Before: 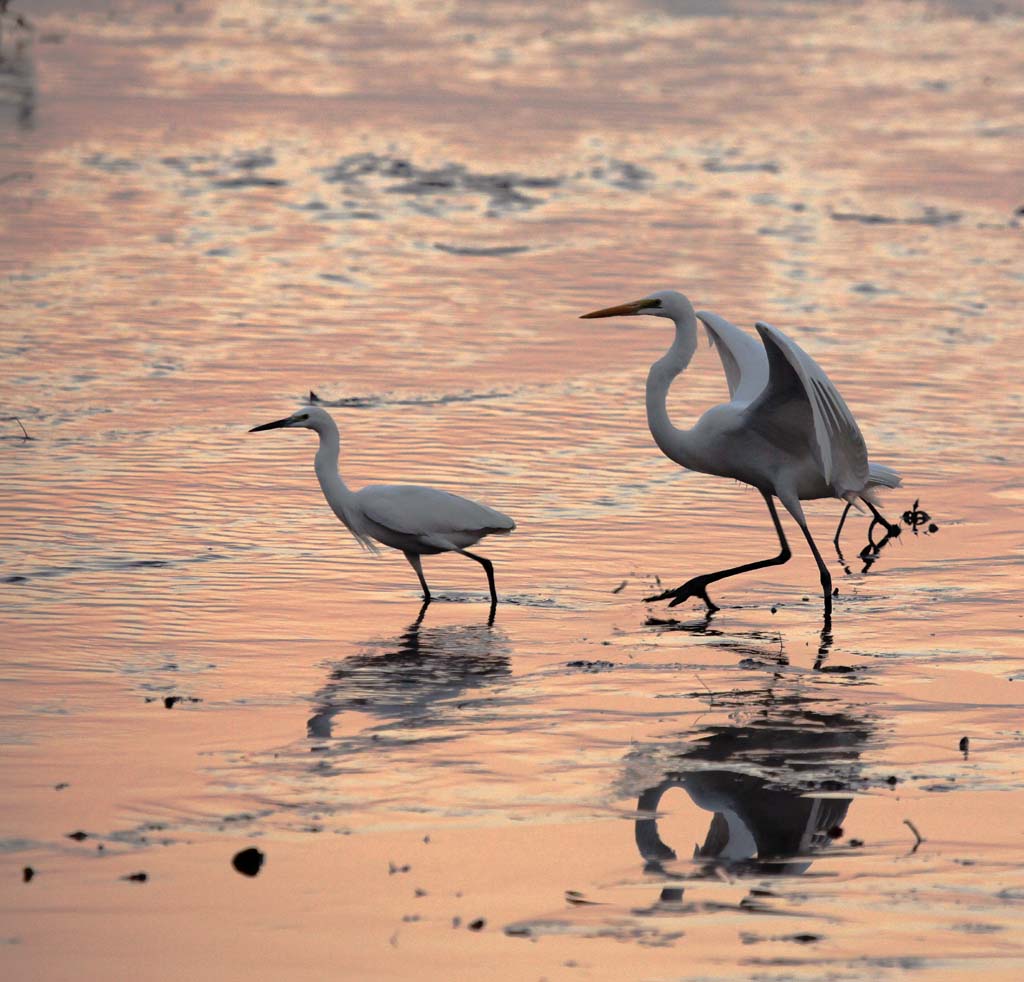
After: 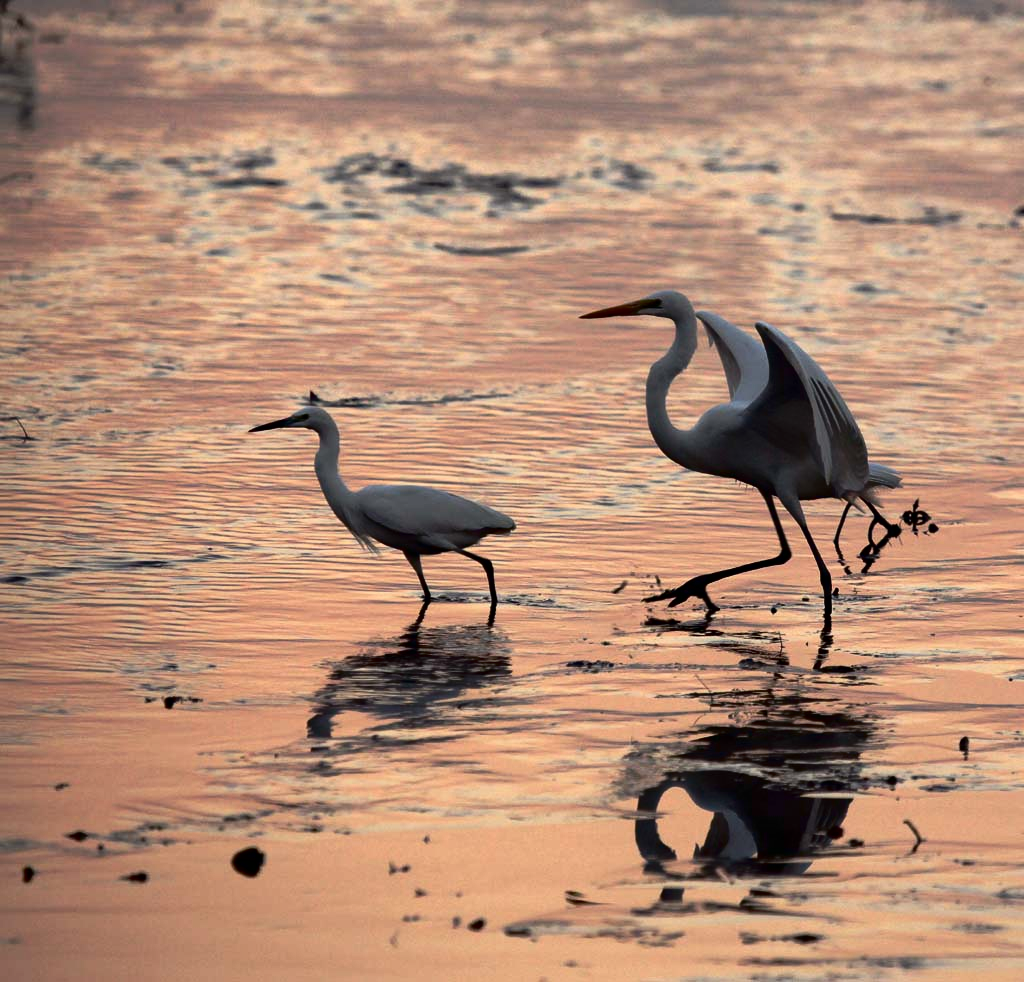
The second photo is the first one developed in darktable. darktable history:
contrast brightness saturation: contrast 0.189, brightness -0.236, saturation 0.11
tone equalizer: luminance estimator HSV value / RGB max
